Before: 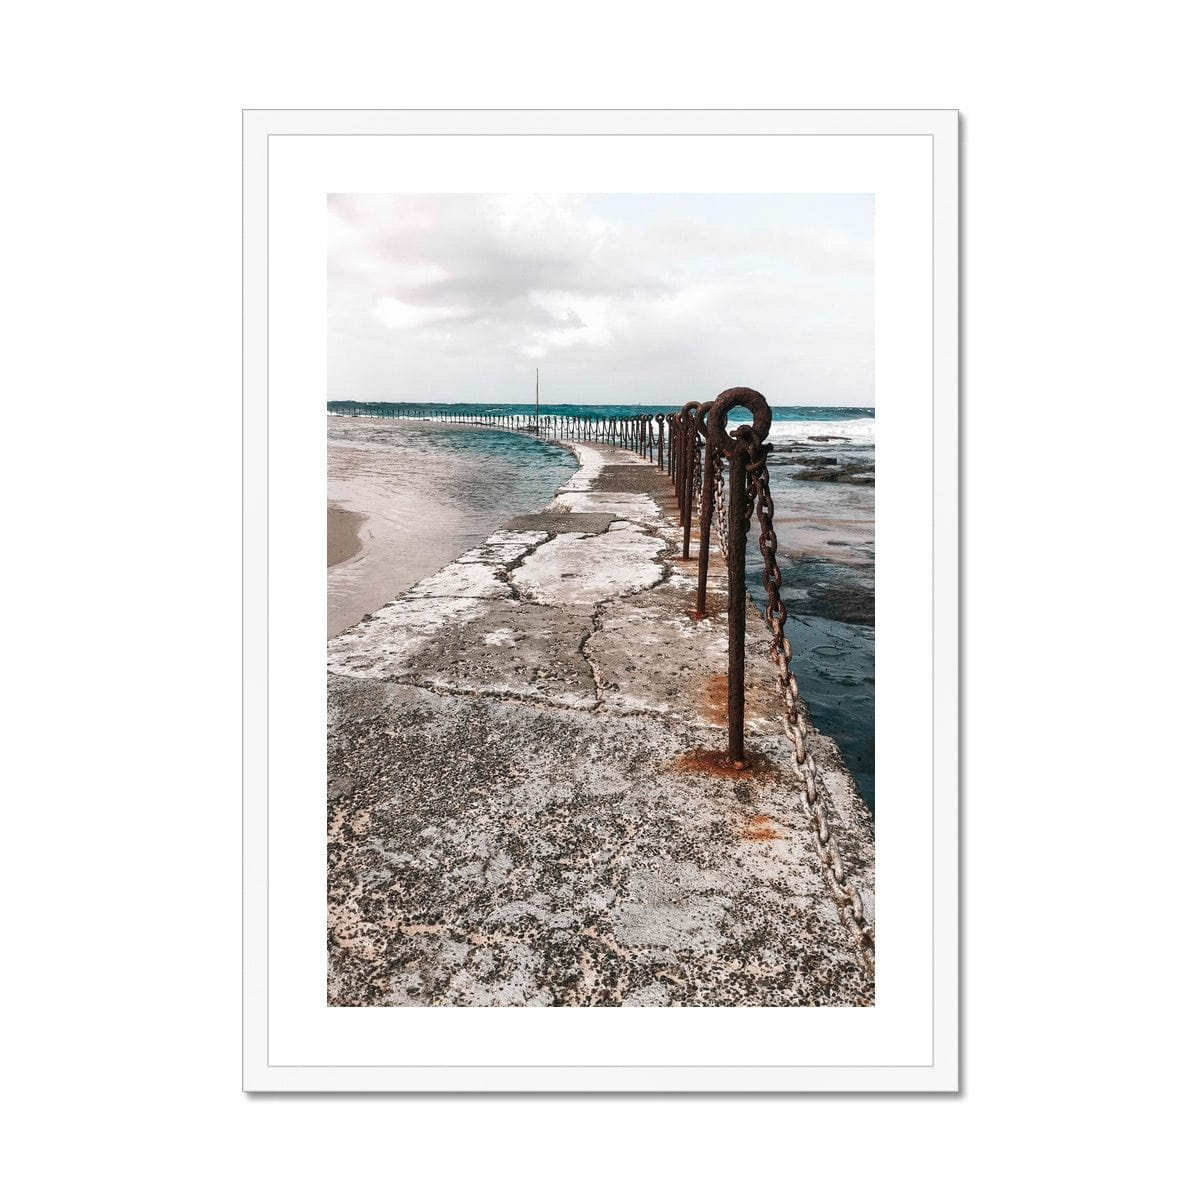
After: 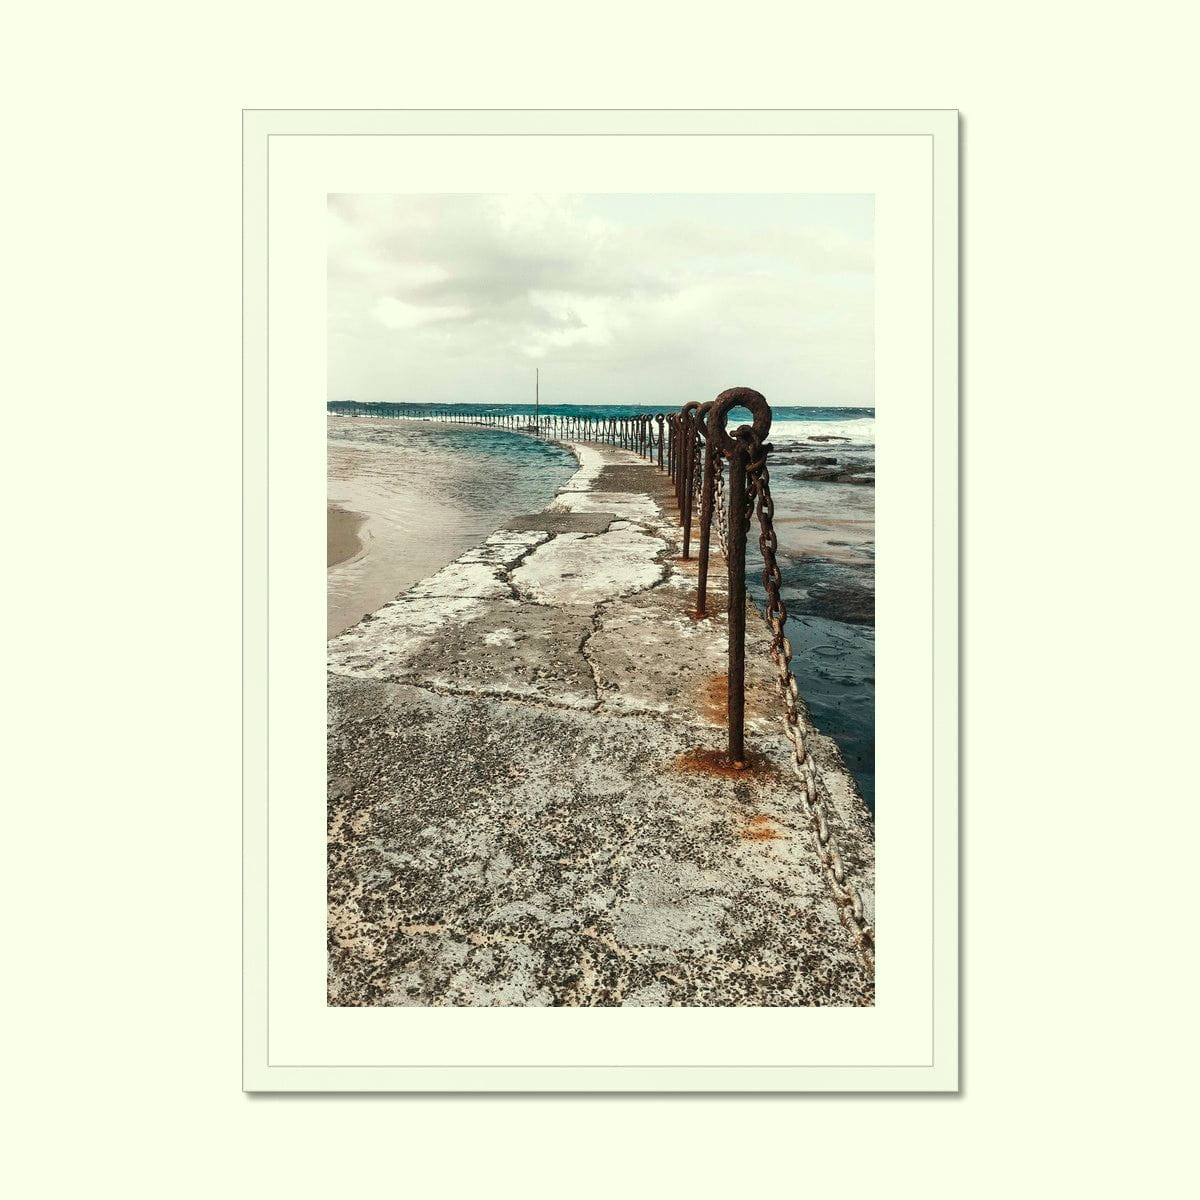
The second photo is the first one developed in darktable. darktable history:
color correction: highlights a* -5.89, highlights b* 11.01
